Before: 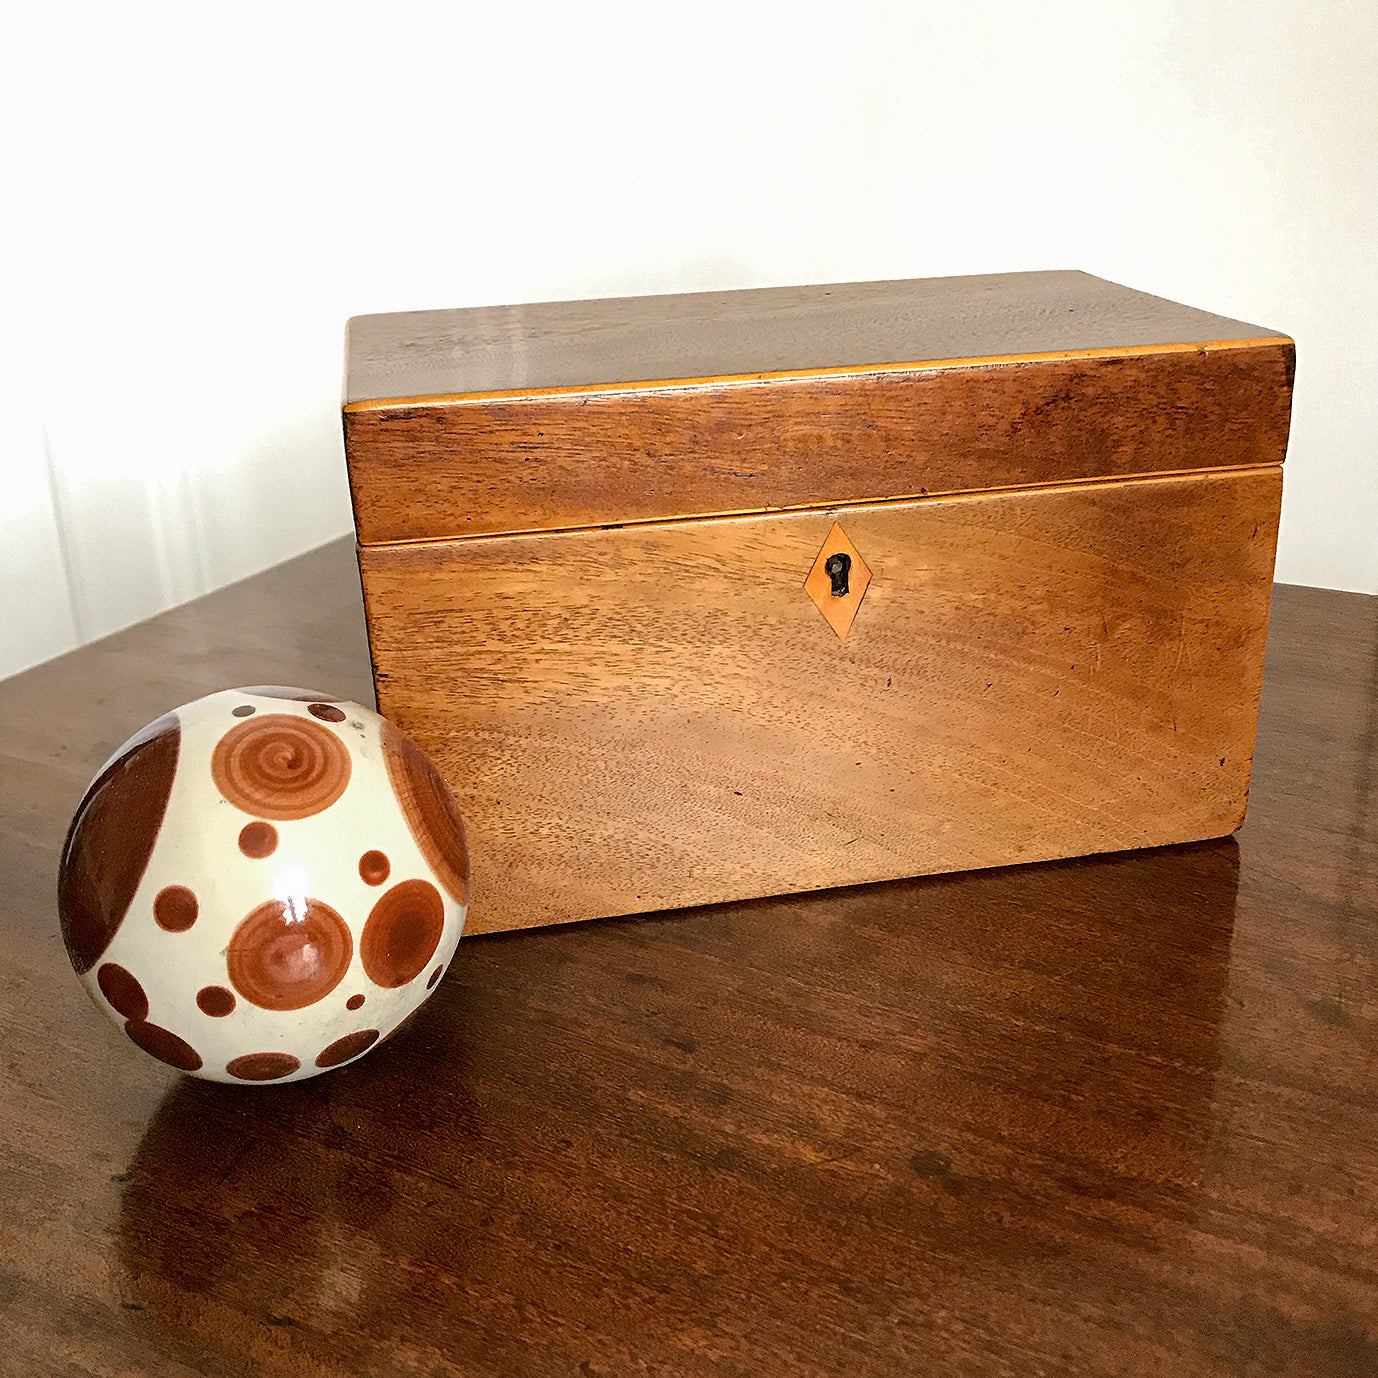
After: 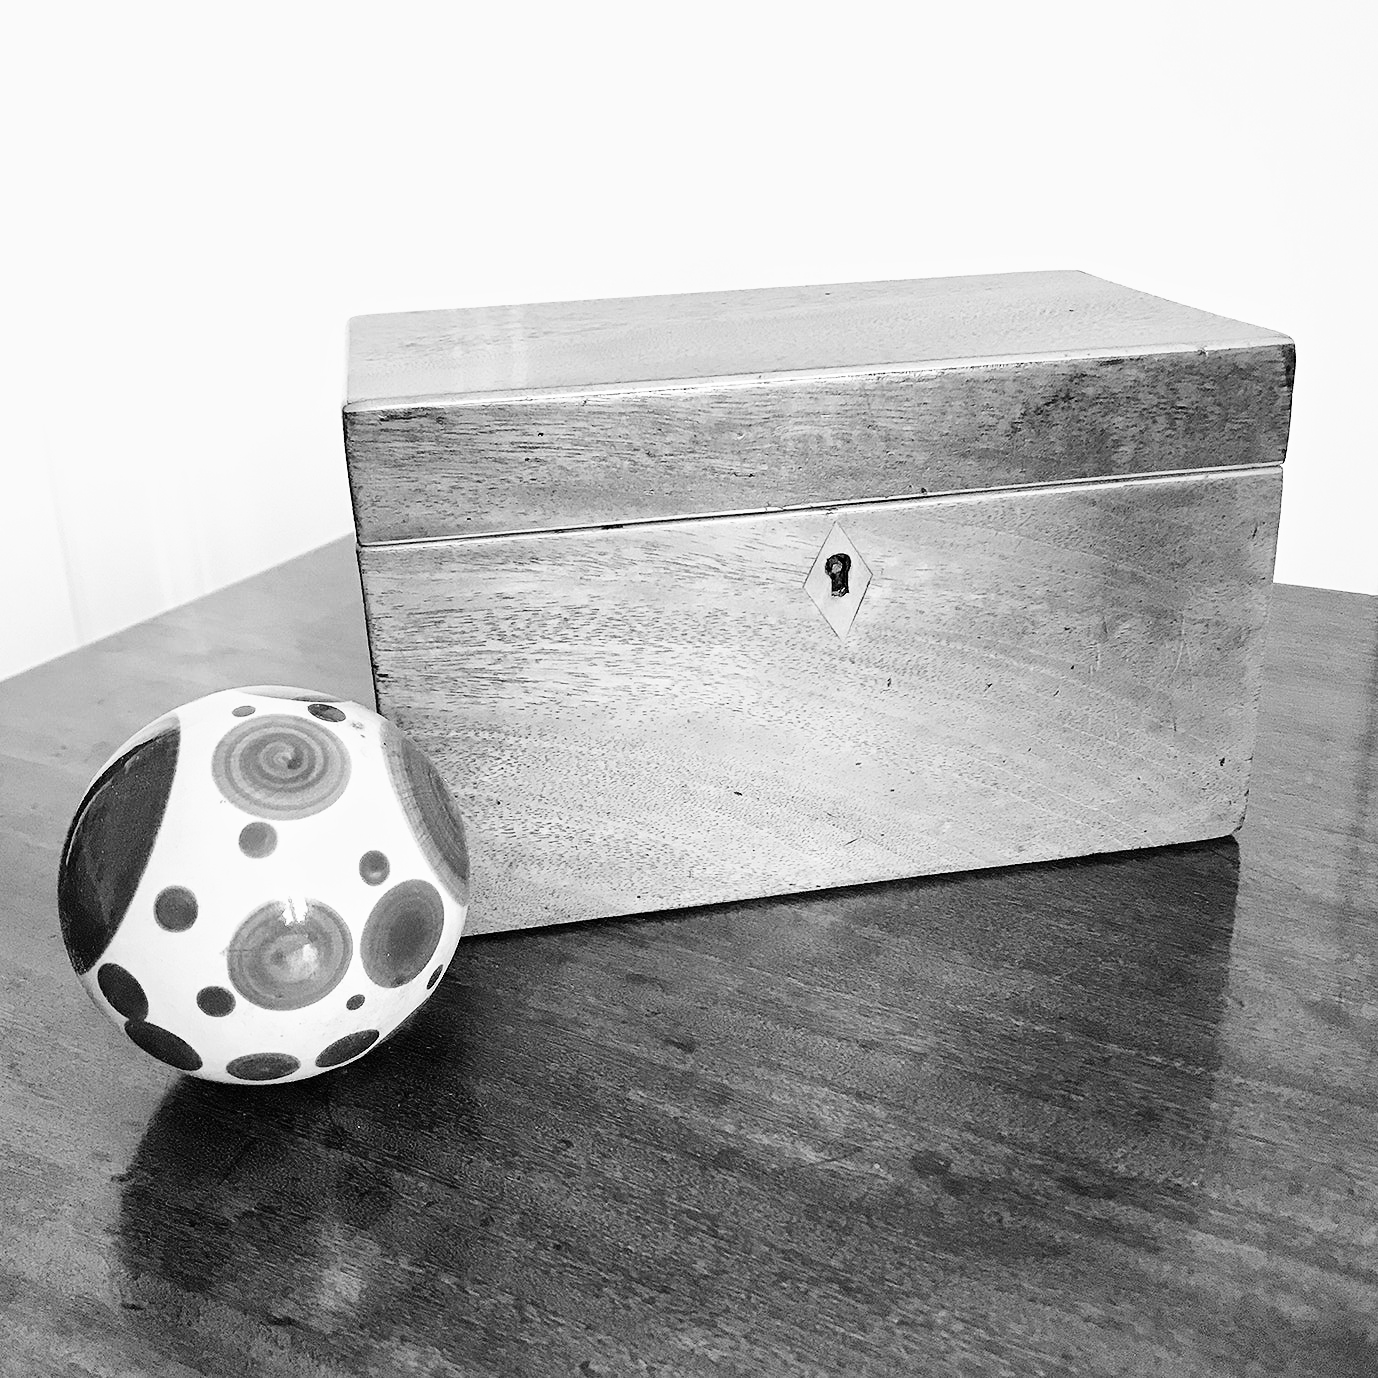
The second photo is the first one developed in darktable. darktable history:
exposure: exposure 0.131 EV, compensate highlight preservation false
monochrome: a 32, b 64, size 2.3
base curve: curves: ch0 [(0, 0) (0.008, 0.007) (0.022, 0.029) (0.048, 0.089) (0.092, 0.197) (0.191, 0.399) (0.275, 0.534) (0.357, 0.65) (0.477, 0.78) (0.542, 0.833) (0.799, 0.973) (1, 1)], preserve colors none
